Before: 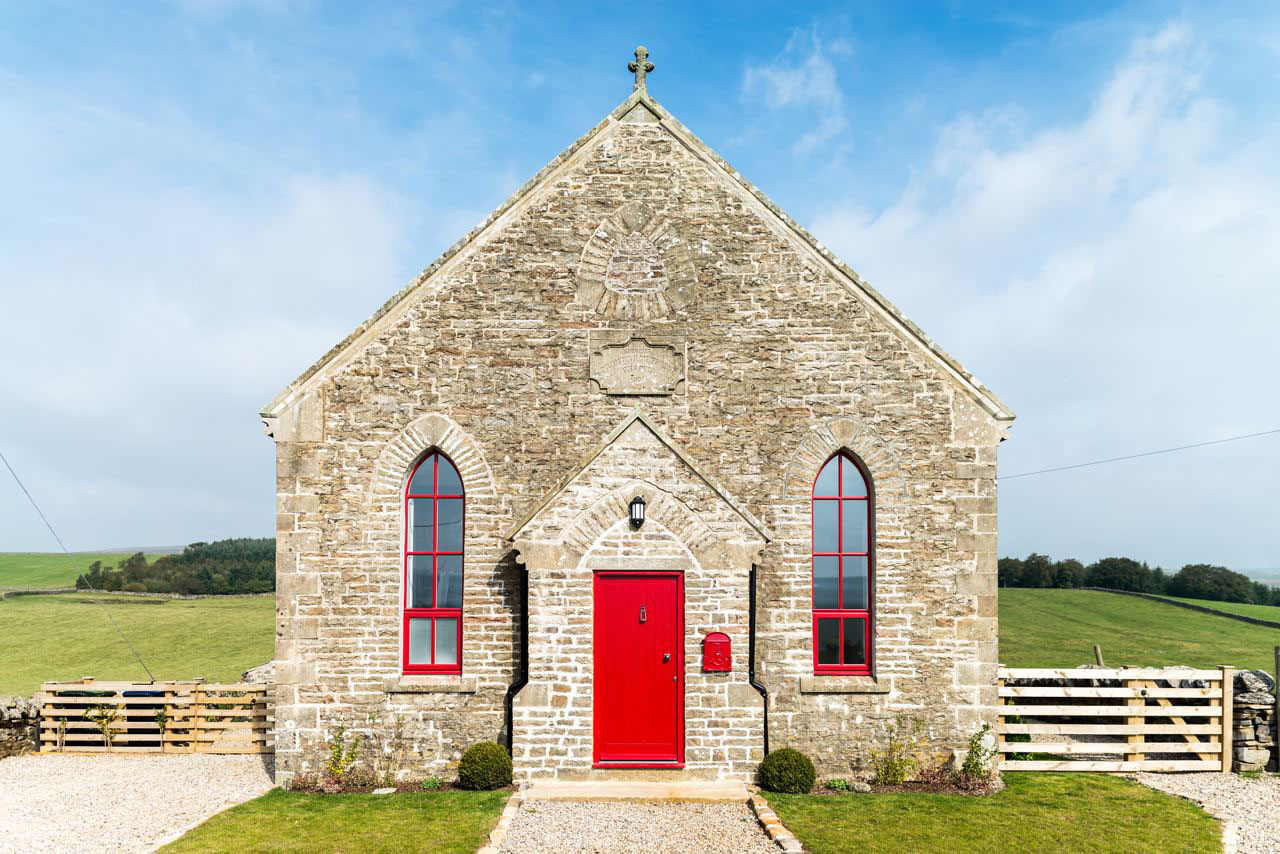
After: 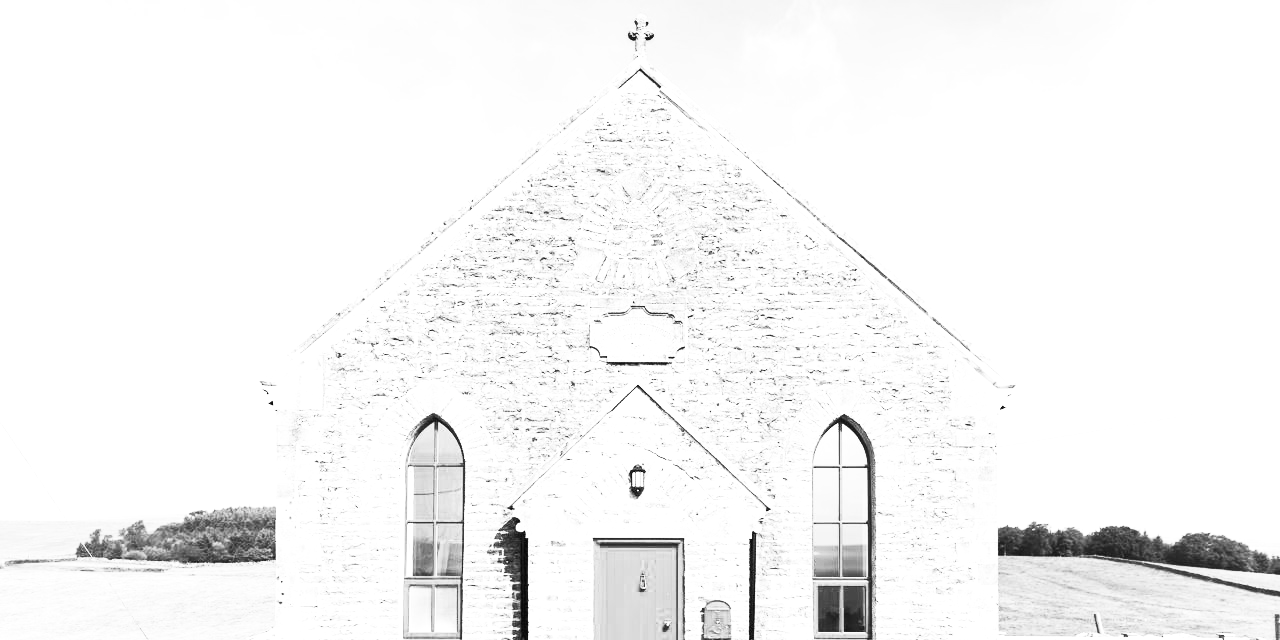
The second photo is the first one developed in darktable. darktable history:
crop: top 3.857%, bottom 21.132%
tone equalizer: on, module defaults
contrast brightness saturation: contrast 0.53, brightness 0.47, saturation -1
color correction: saturation 0.98
exposure: black level correction 0, exposure 0.877 EV, compensate exposure bias true, compensate highlight preservation false
monochrome: on, module defaults
color calibration: illuminant F (fluorescent), F source F9 (Cool White Deluxe 4150 K) – high CRI, x 0.374, y 0.373, temperature 4158.34 K
